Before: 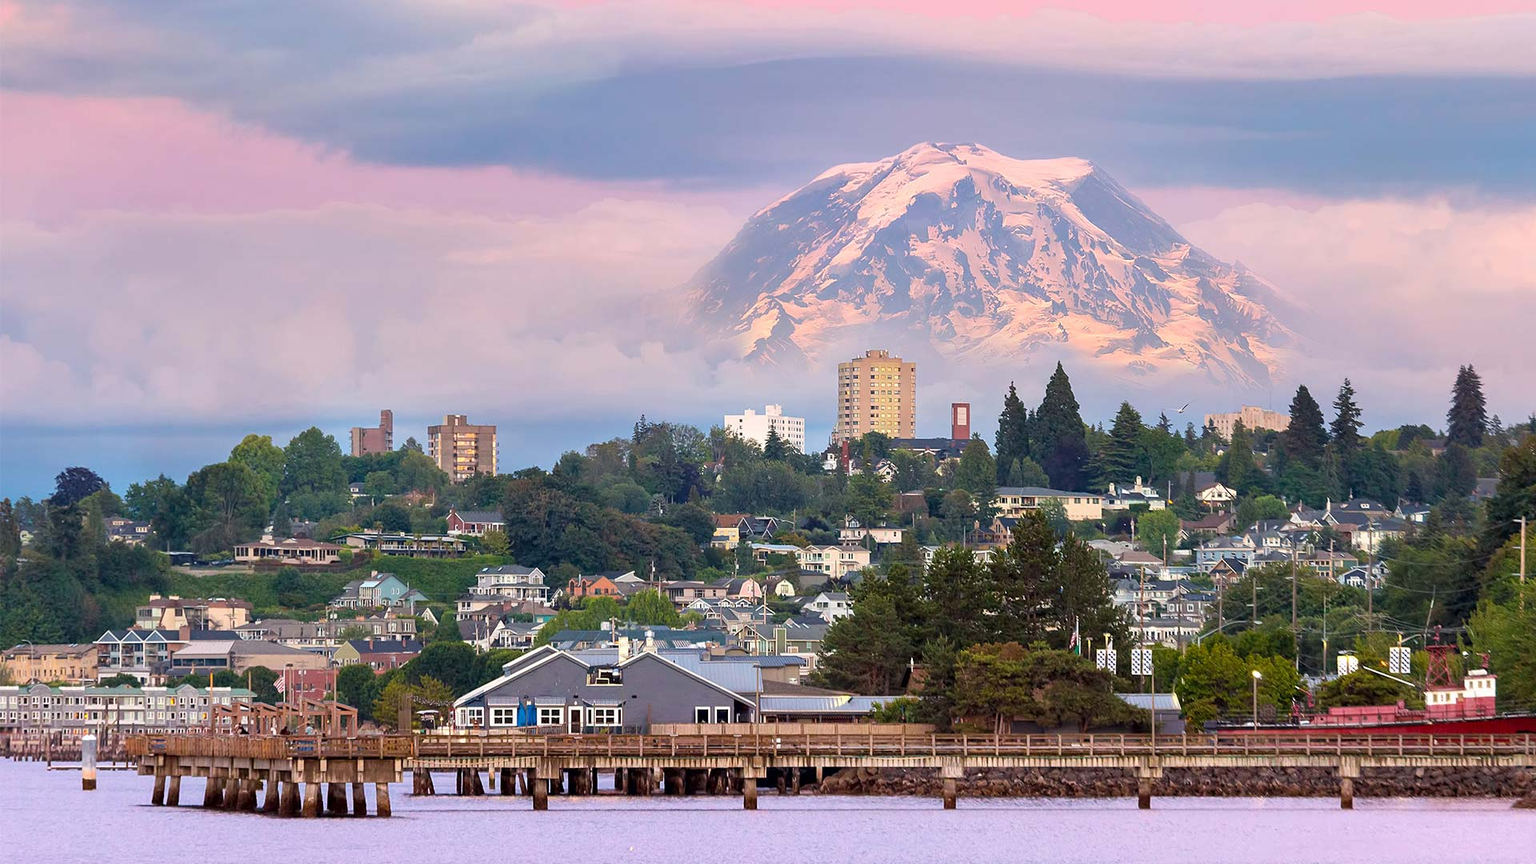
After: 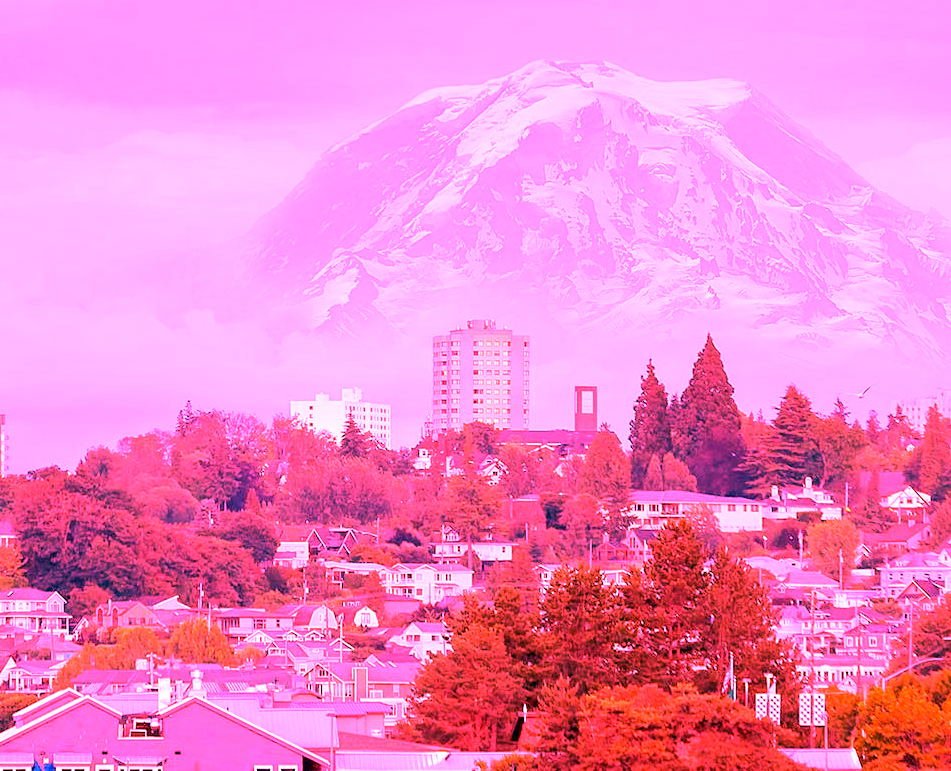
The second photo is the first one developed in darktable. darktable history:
white balance: red 4.26, blue 1.802
crop: left 32.075%, top 10.976%, right 18.355%, bottom 17.596%
